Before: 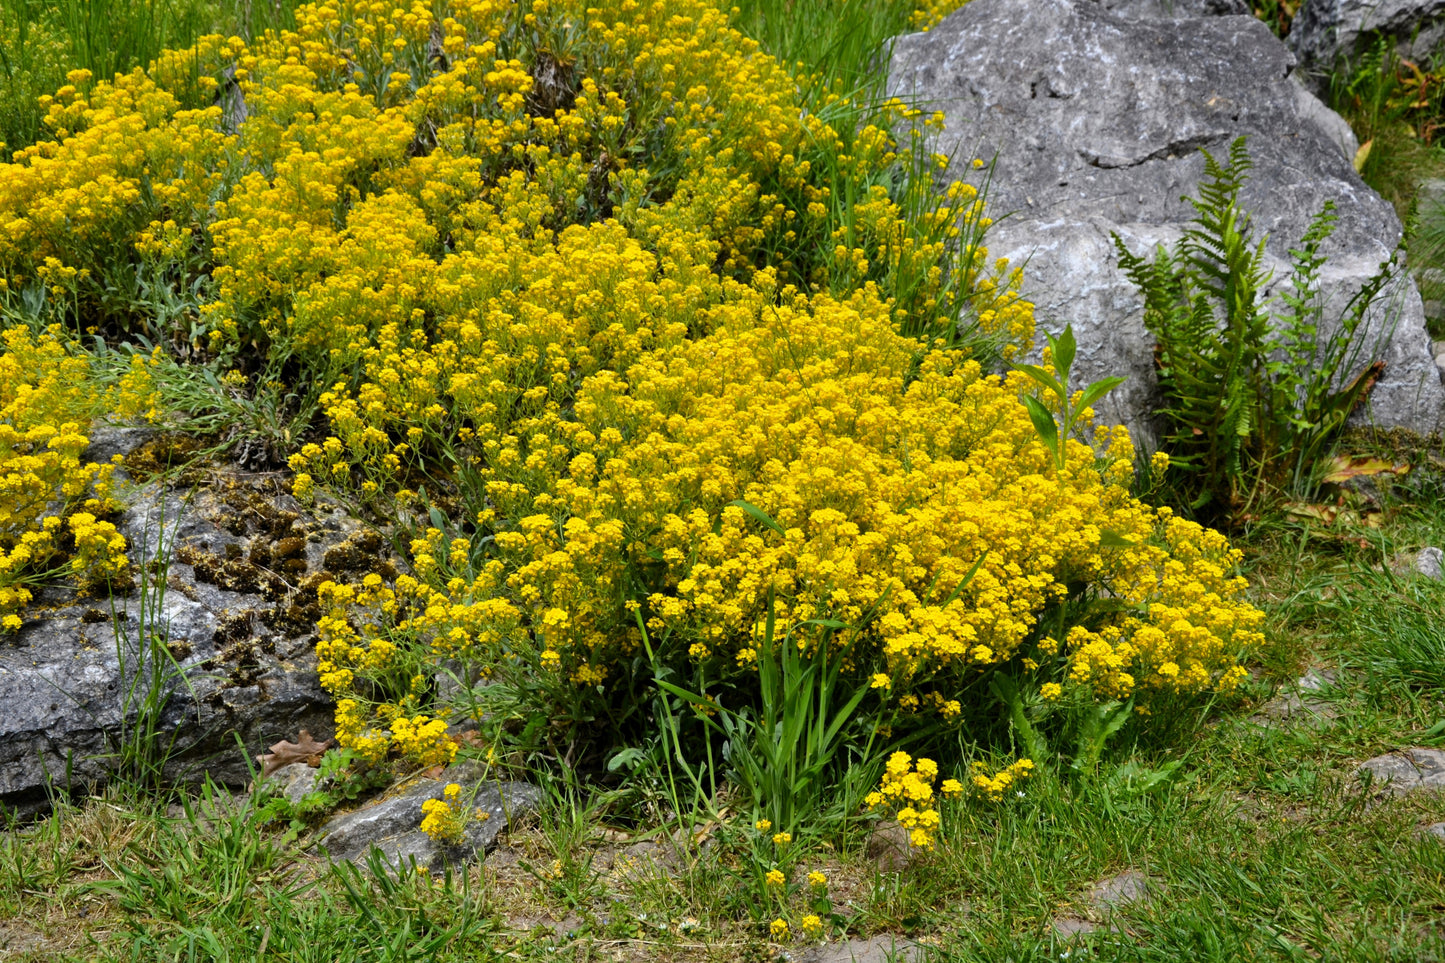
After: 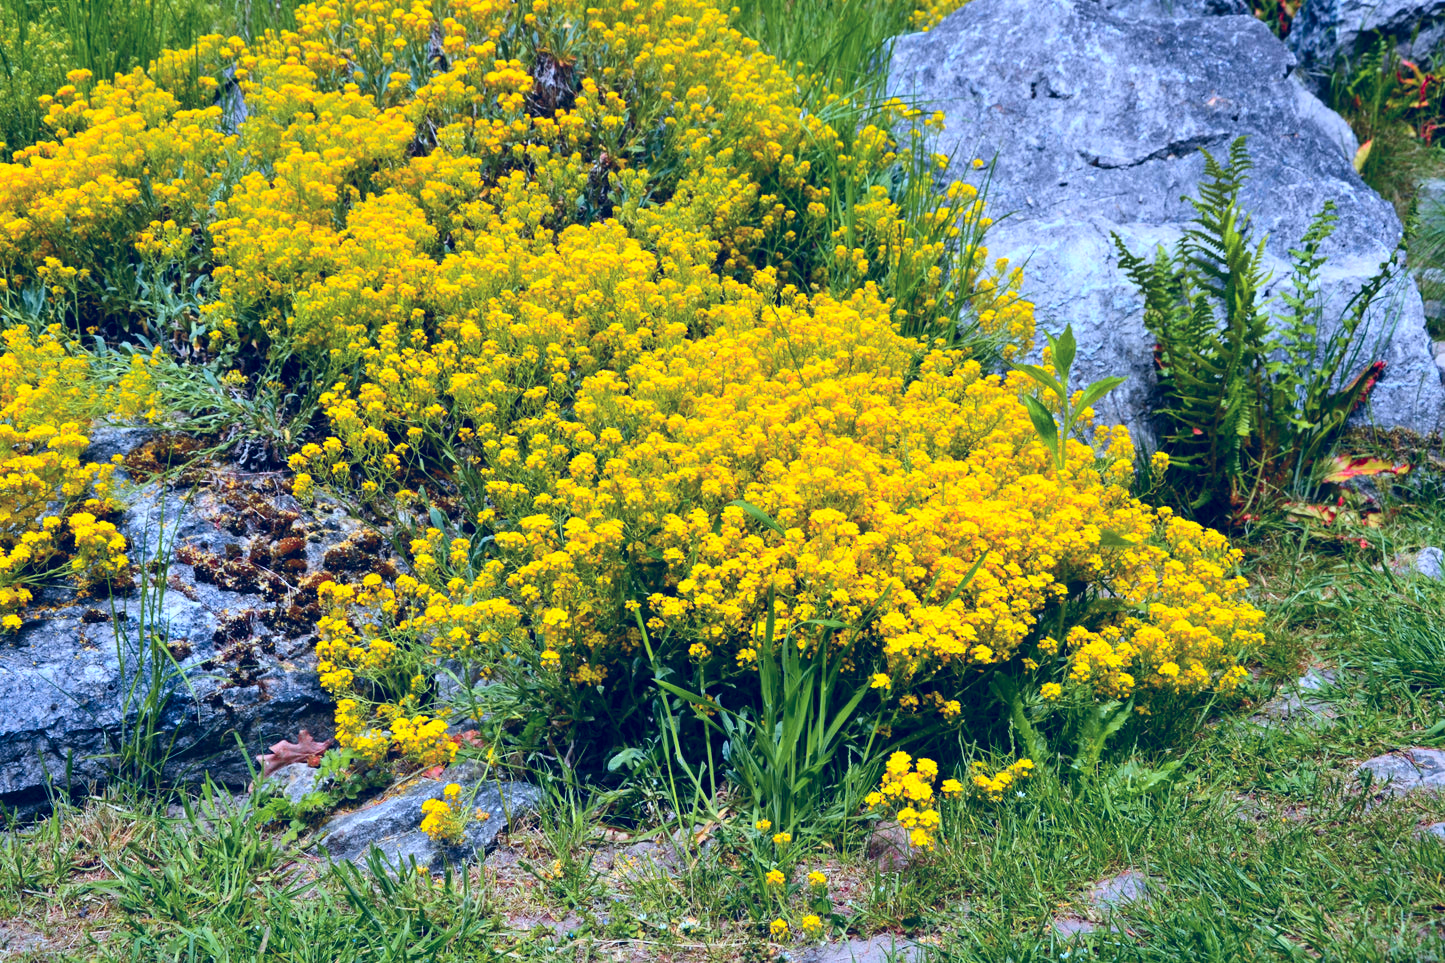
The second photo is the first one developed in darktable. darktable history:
tone curve: curves: ch1 [(0, 0) (0.108, 0.197) (0.5, 0.5) (0.681, 0.885) (1, 1)]; ch2 [(0, 0) (0.28, 0.151) (1, 1)], color space Lab, independent channels
contrast brightness saturation: contrast 0.2, brightness 0.16, saturation 0.22
